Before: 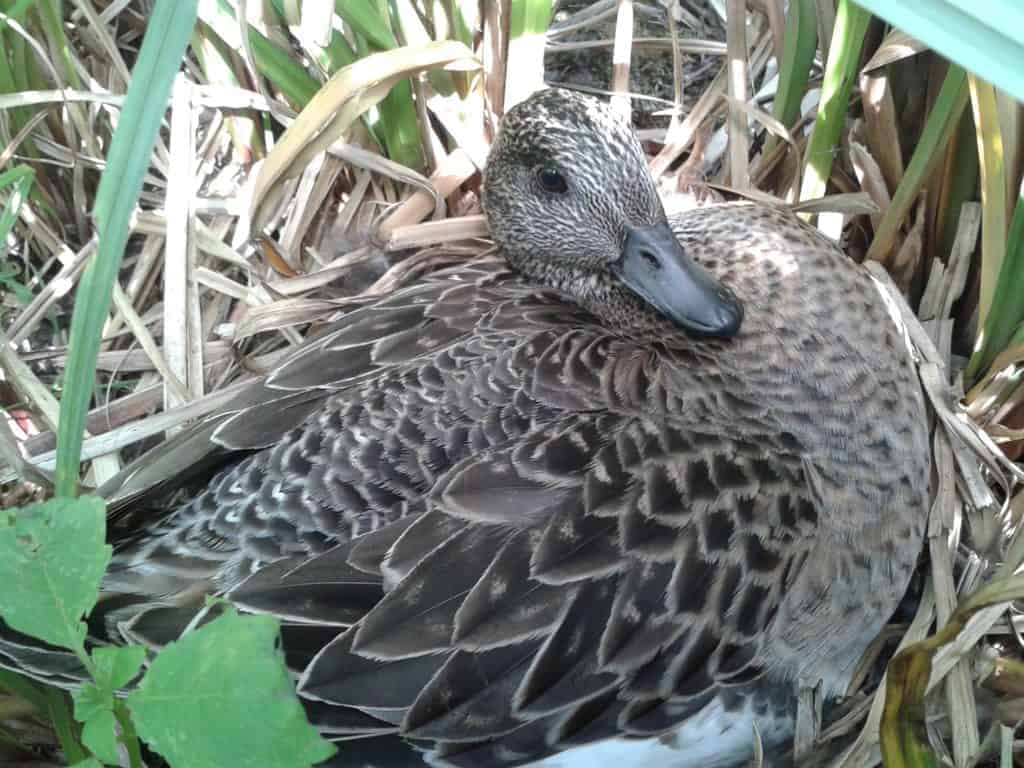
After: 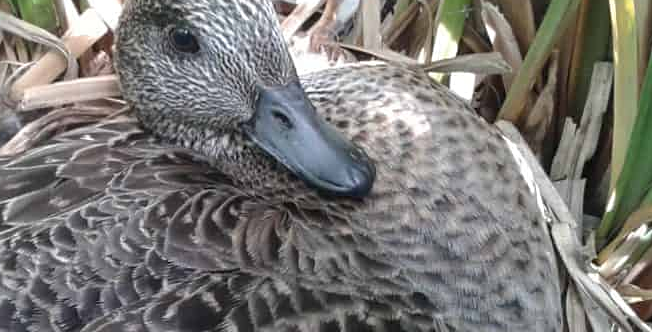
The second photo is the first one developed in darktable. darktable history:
sharpen: amount 0.2
crop: left 36.005%, top 18.293%, right 0.31%, bottom 38.444%
